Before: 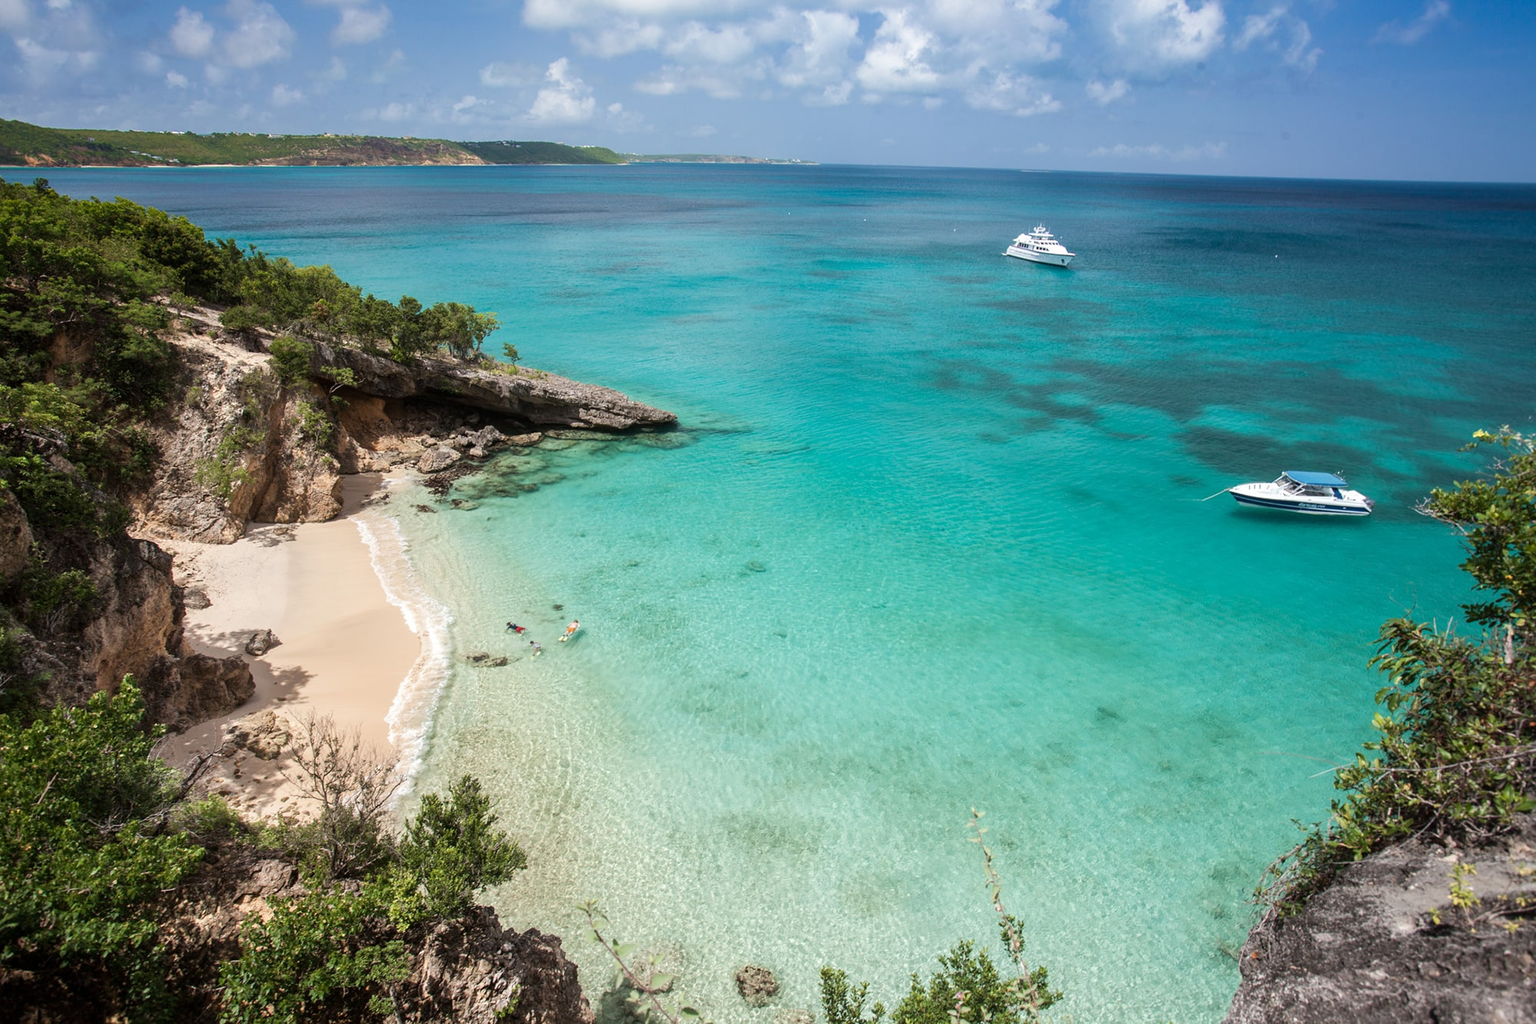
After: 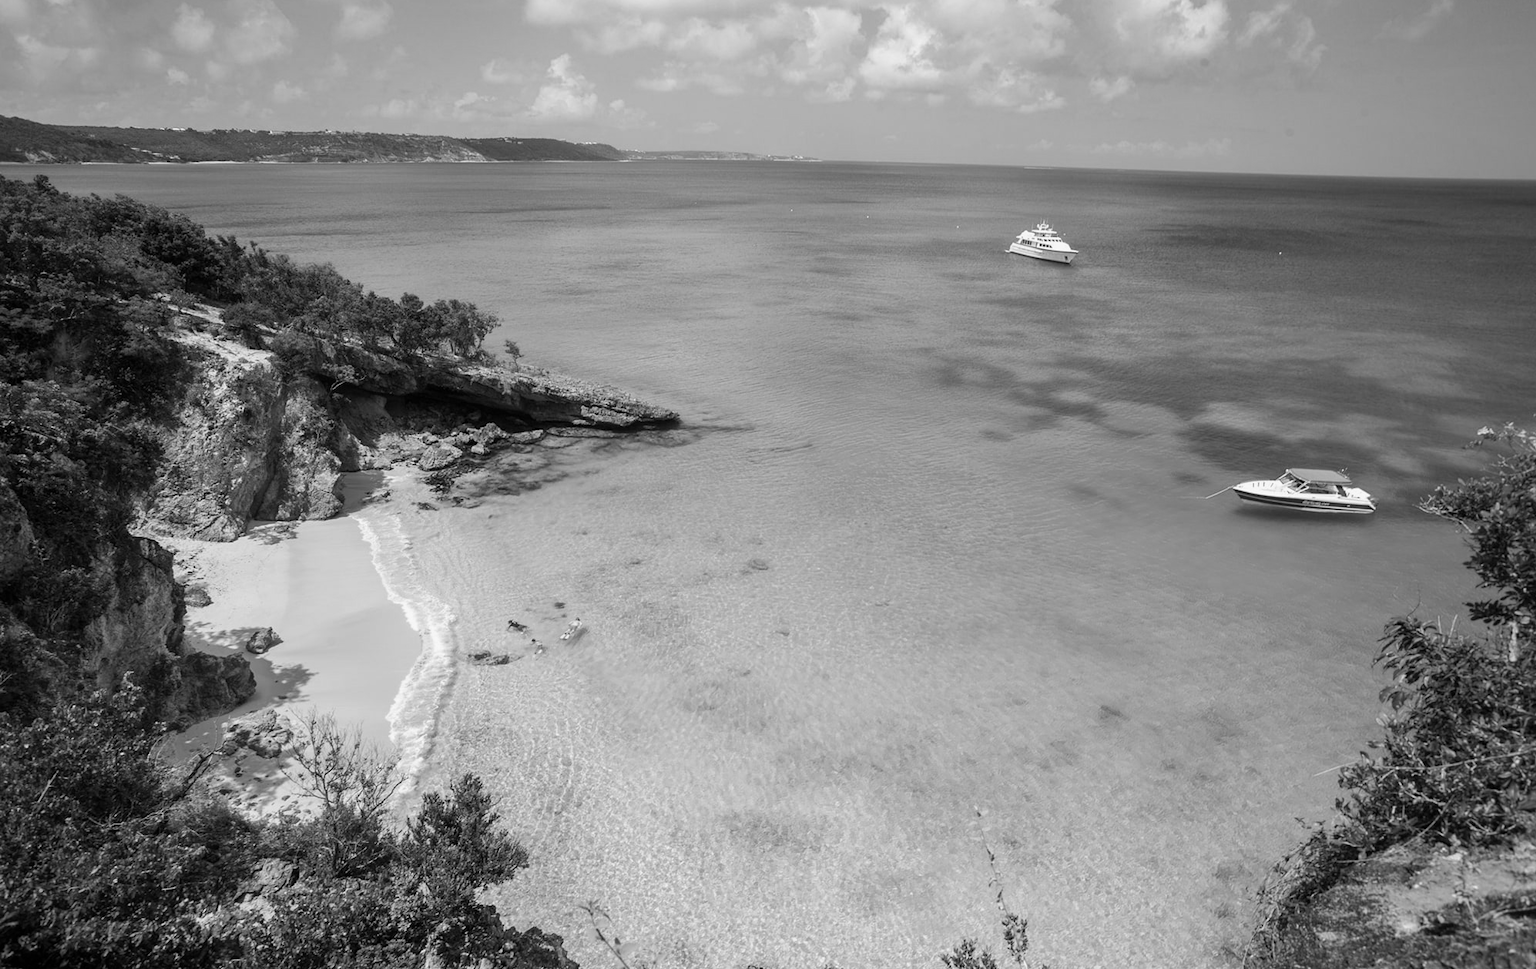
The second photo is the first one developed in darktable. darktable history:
velvia: on, module defaults
color calibration: output gray [0.22, 0.42, 0.37, 0], gray › normalize channels true, illuminant same as pipeline (D50), adaptation XYZ, x 0.346, y 0.359, gamut compression 0
crop: top 0.448%, right 0.264%, bottom 5.045%
